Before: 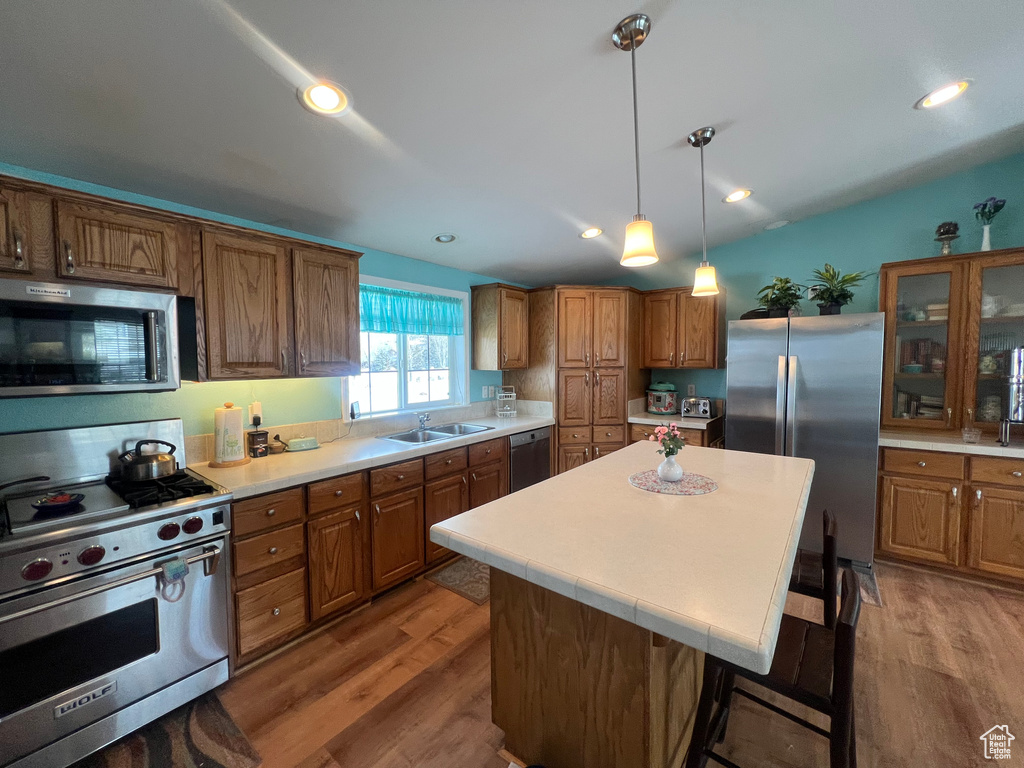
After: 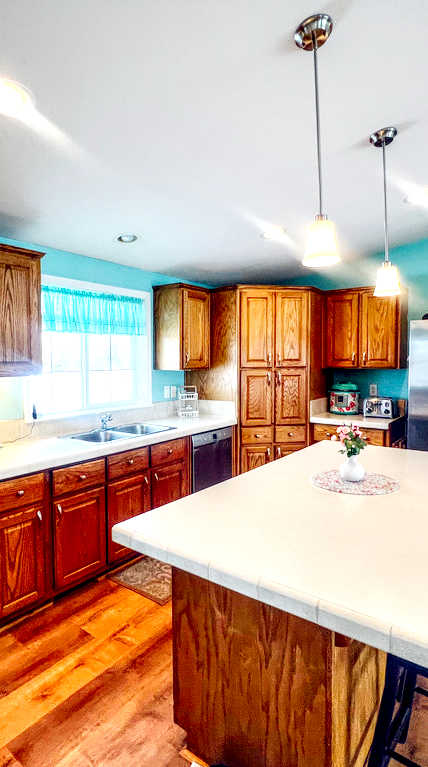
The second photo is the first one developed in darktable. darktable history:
base curve: curves: ch0 [(0, 0) (0.007, 0.004) (0.027, 0.03) (0.046, 0.07) (0.207, 0.54) (0.442, 0.872) (0.673, 0.972) (1, 1)], preserve colors none
color balance rgb: global offset › chroma 0.097%, global offset › hue 253.79°, perceptual saturation grading › global saturation 20%, perceptual saturation grading › highlights -25.837%, perceptual saturation grading › shadows 49.656%, contrast -29.783%
crop: left 31.083%, right 27.088%
local contrast: detail 203%
